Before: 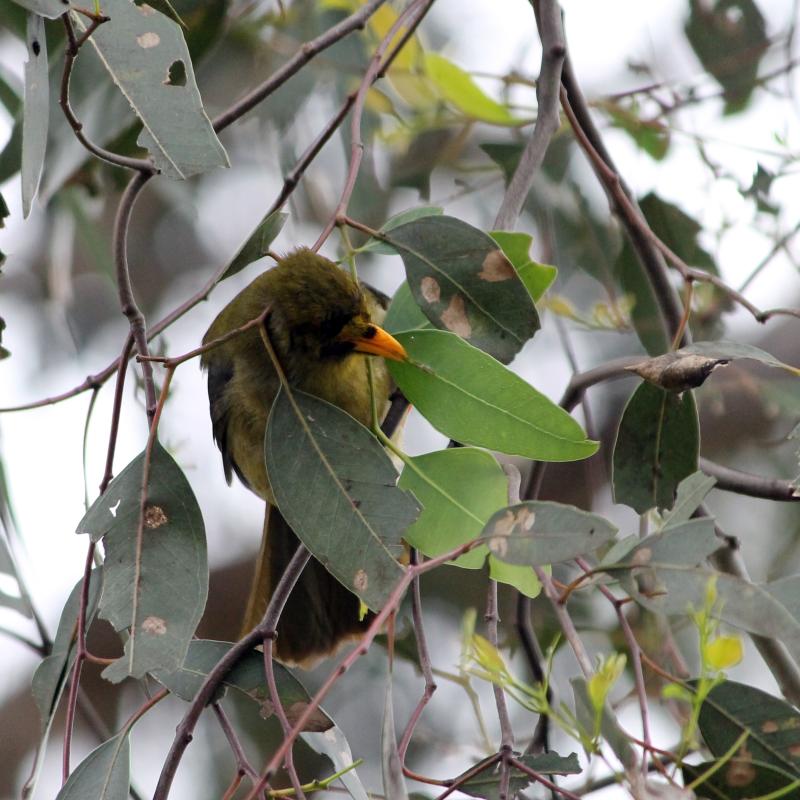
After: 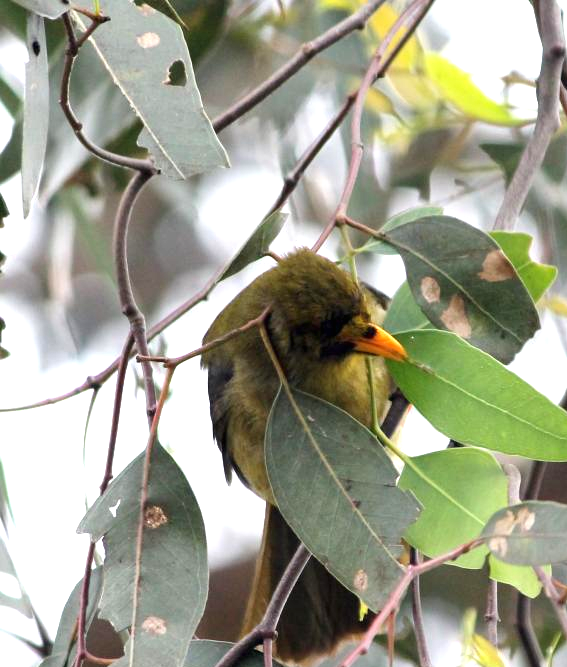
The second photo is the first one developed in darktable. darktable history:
crop: right 29.013%, bottom 16.537%
exposure: black level correction 0, exposure 1.001 EV, compensate highlight preservation false
